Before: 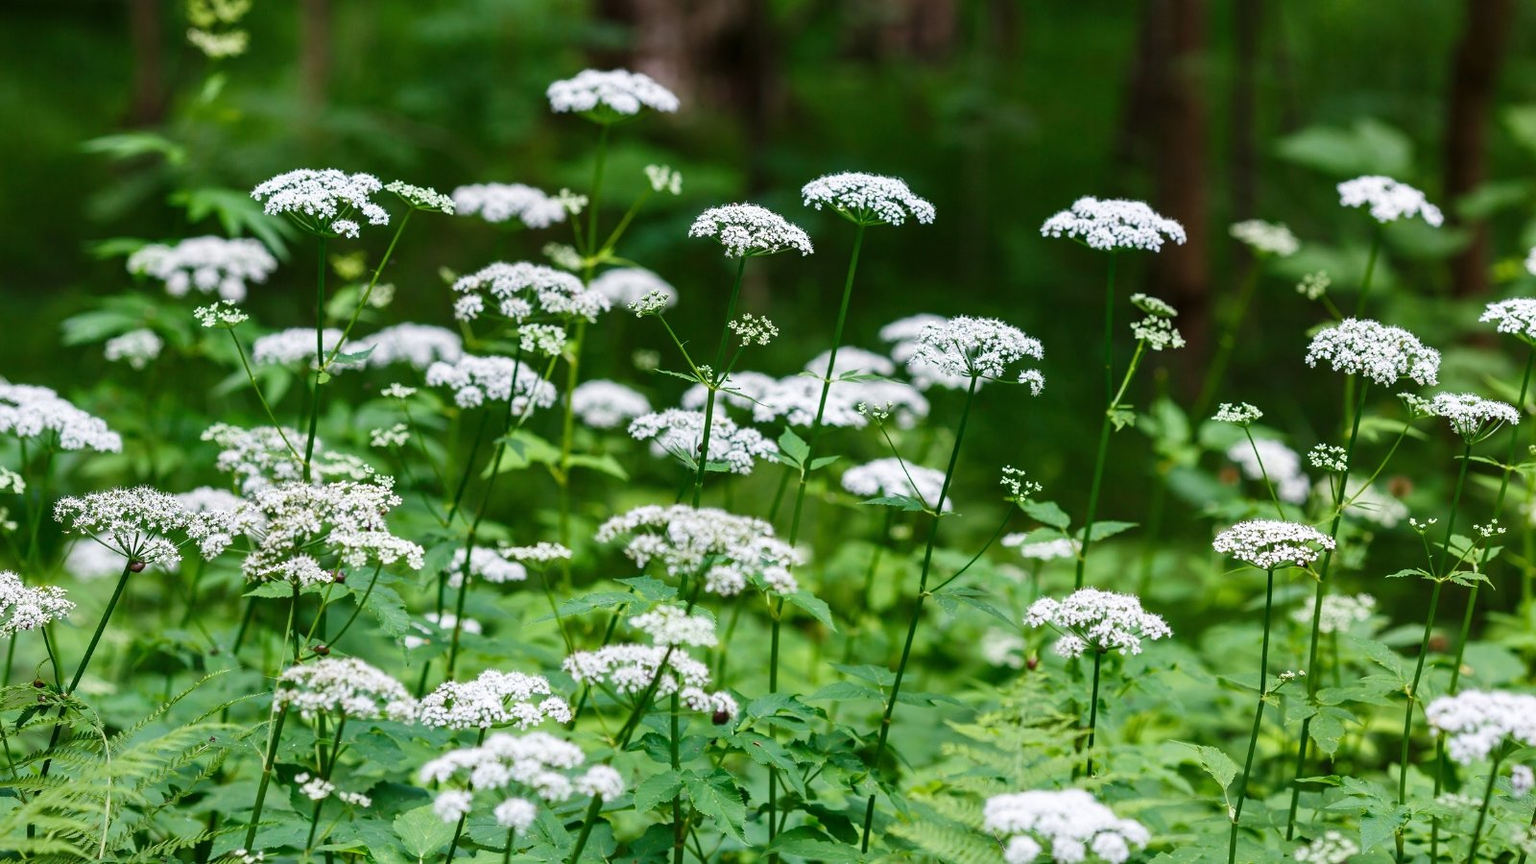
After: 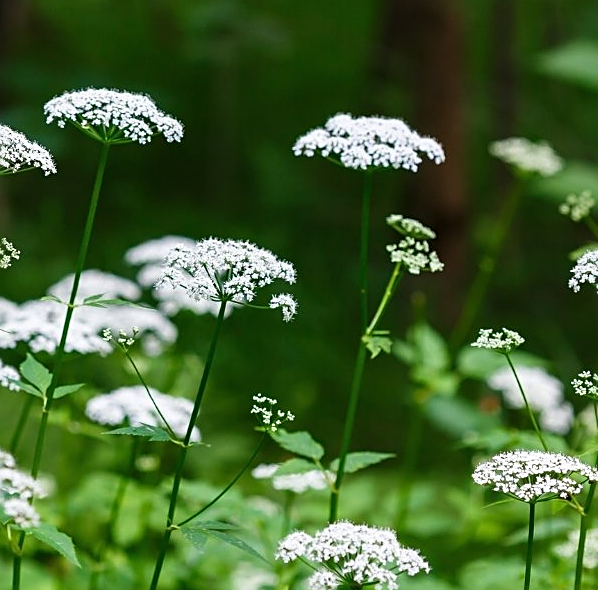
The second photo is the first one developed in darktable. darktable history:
sharpen: on, module defaults
crop and rotate: left 49.455%, top 10.121%, right 13.111%, bottom 24.214%
